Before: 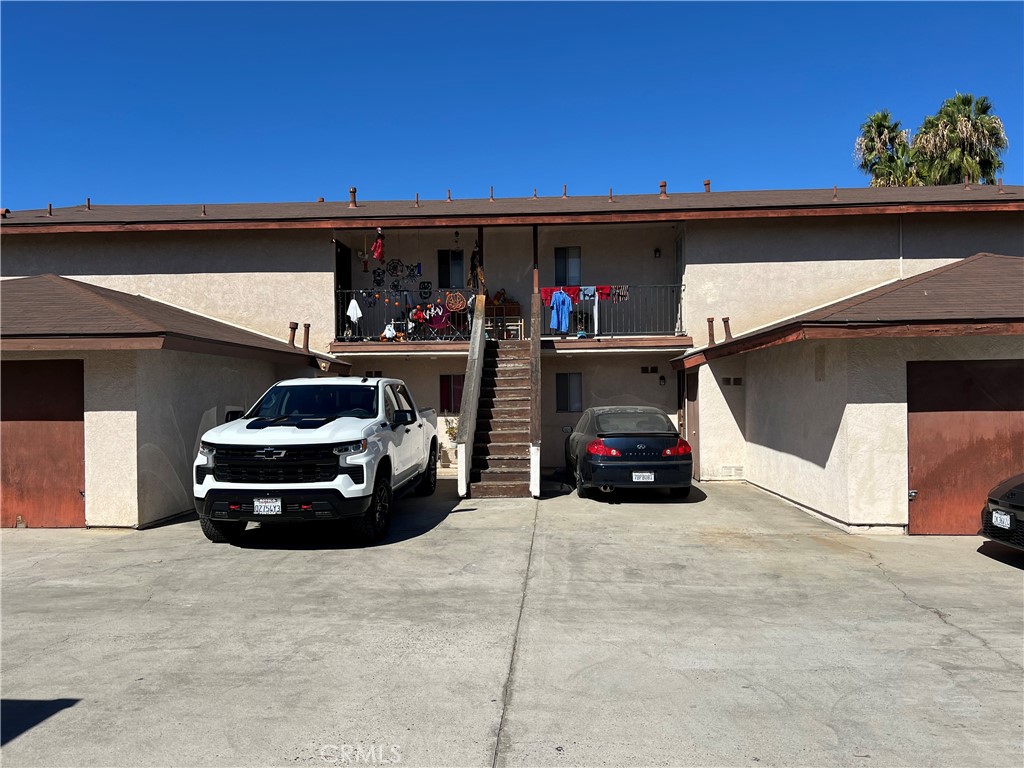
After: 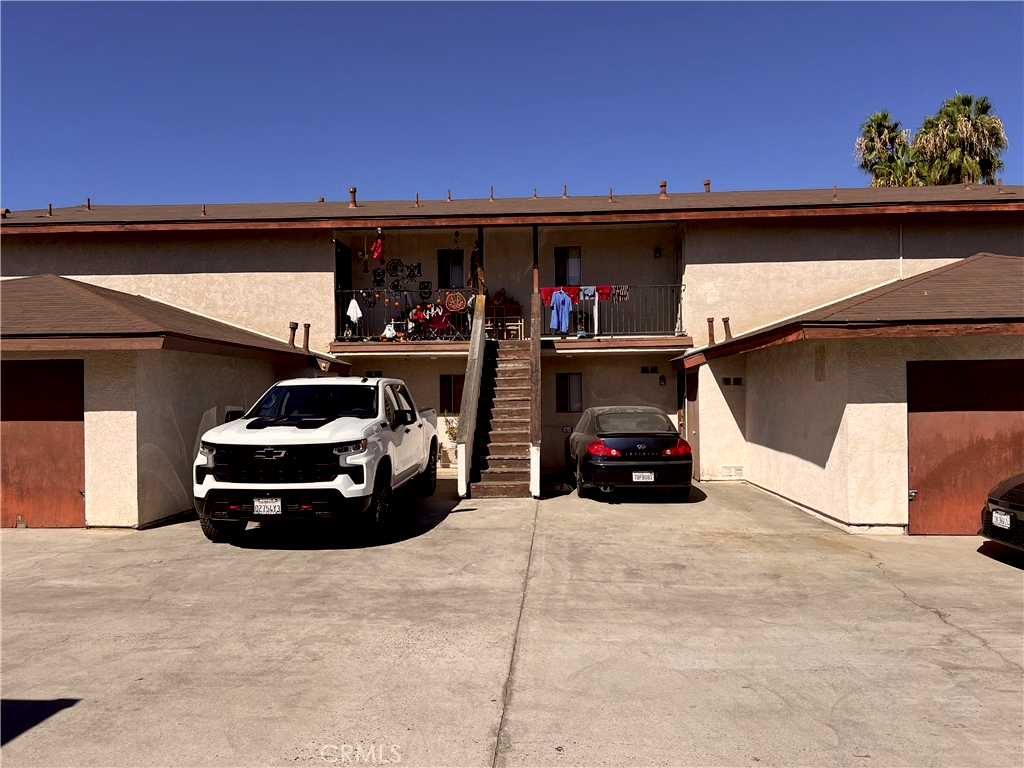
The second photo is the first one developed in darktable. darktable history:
tone equalizer: -8 EV -1.84 EV, -7 EV -1.16 EV, -6 EV -1.62 EV, smoothing diameter 25%, edges refinement/feathering 10, preserve details guided filter
color correction: highlights a* 6.27, highlights b* 8.19, shadows a* 5.94, shadows b* 7.23, saturation 0.9
exposure: black level correction 0.009, compensate highlight preservation false
